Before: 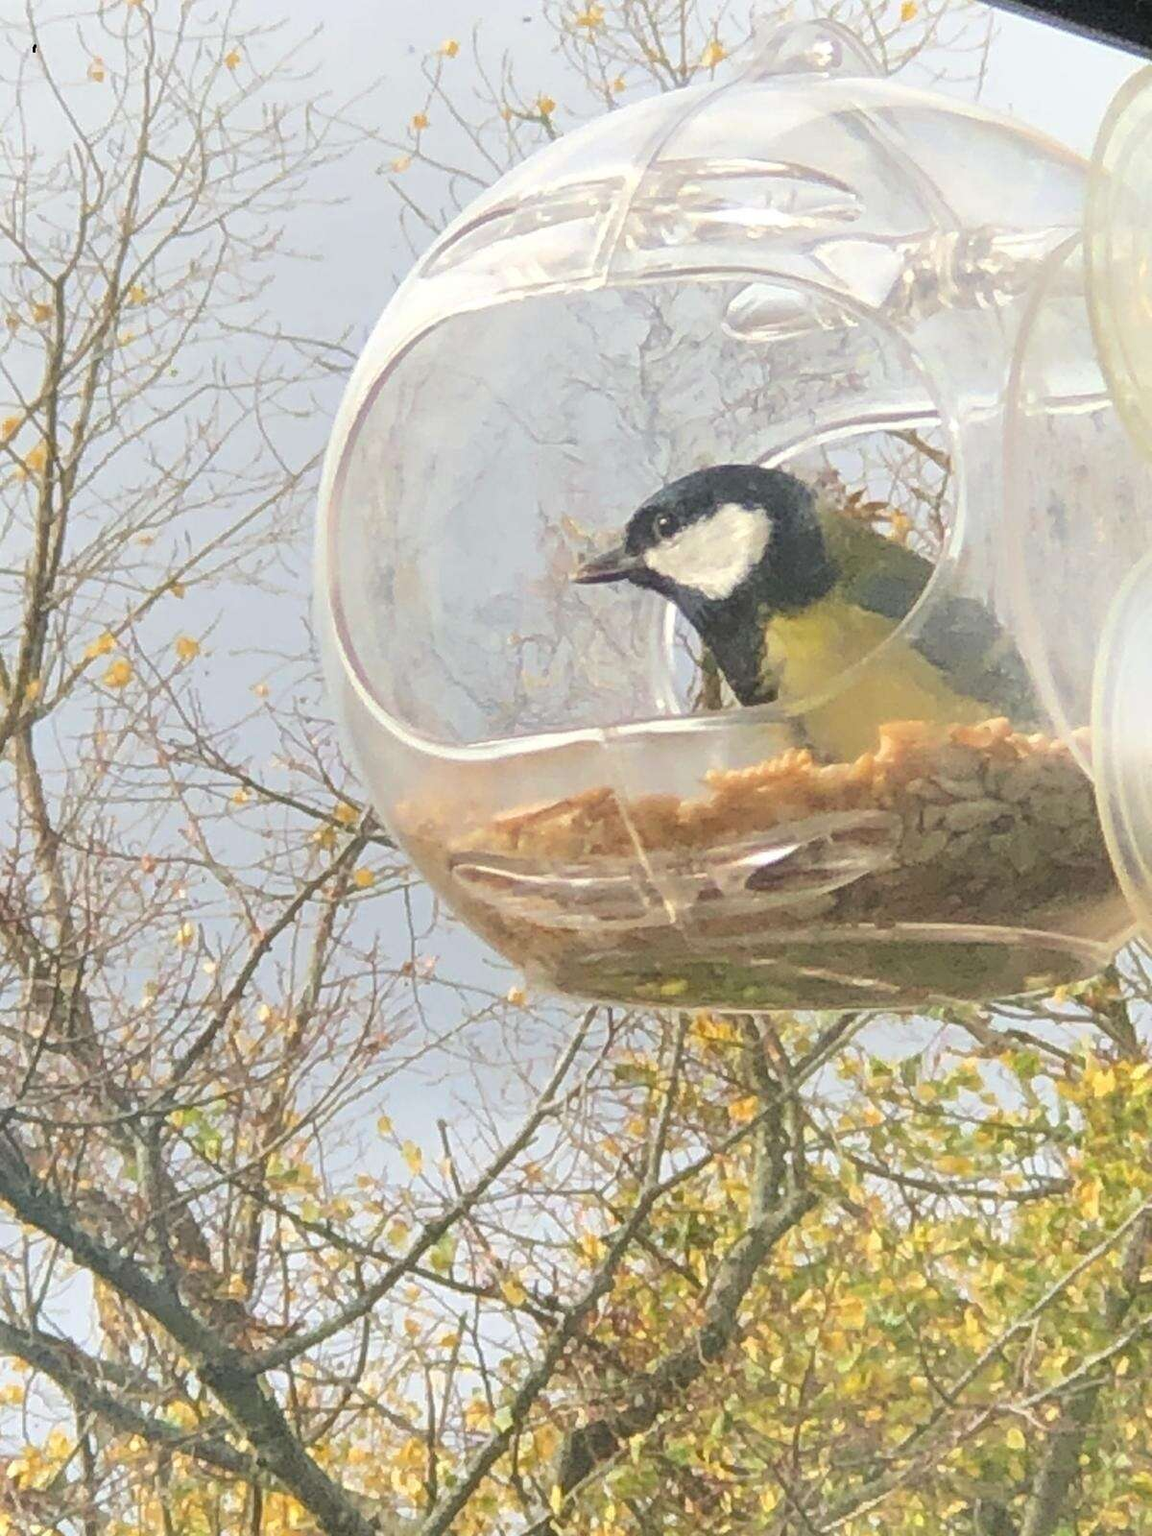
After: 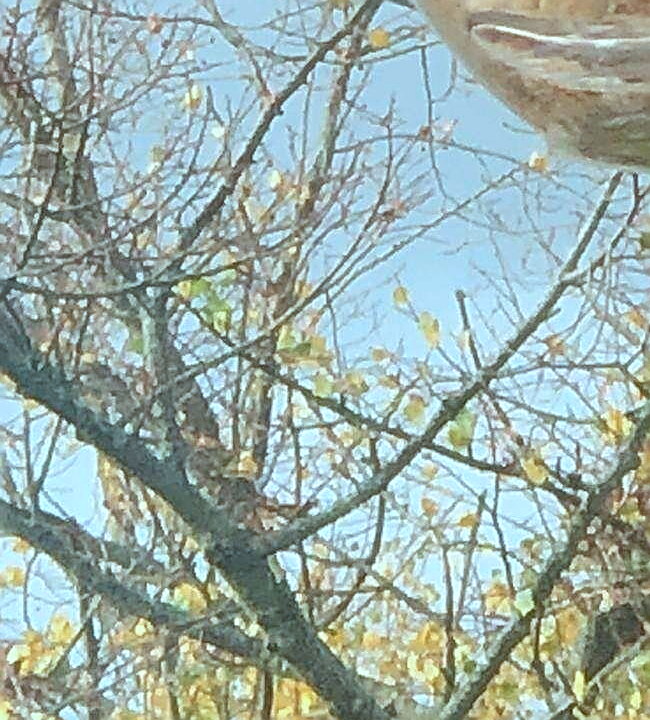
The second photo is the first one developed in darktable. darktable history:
crop and rotate: top 54.787%, right 45.823%, bottom 0.186%
sharpen: amount 0.898
tone equalizer: smoothing diameter 24.79%, edges refinement/feathering 8.45, preserve details guided filter
color correction: highlights a* -11.79, highlights b* -15.36
